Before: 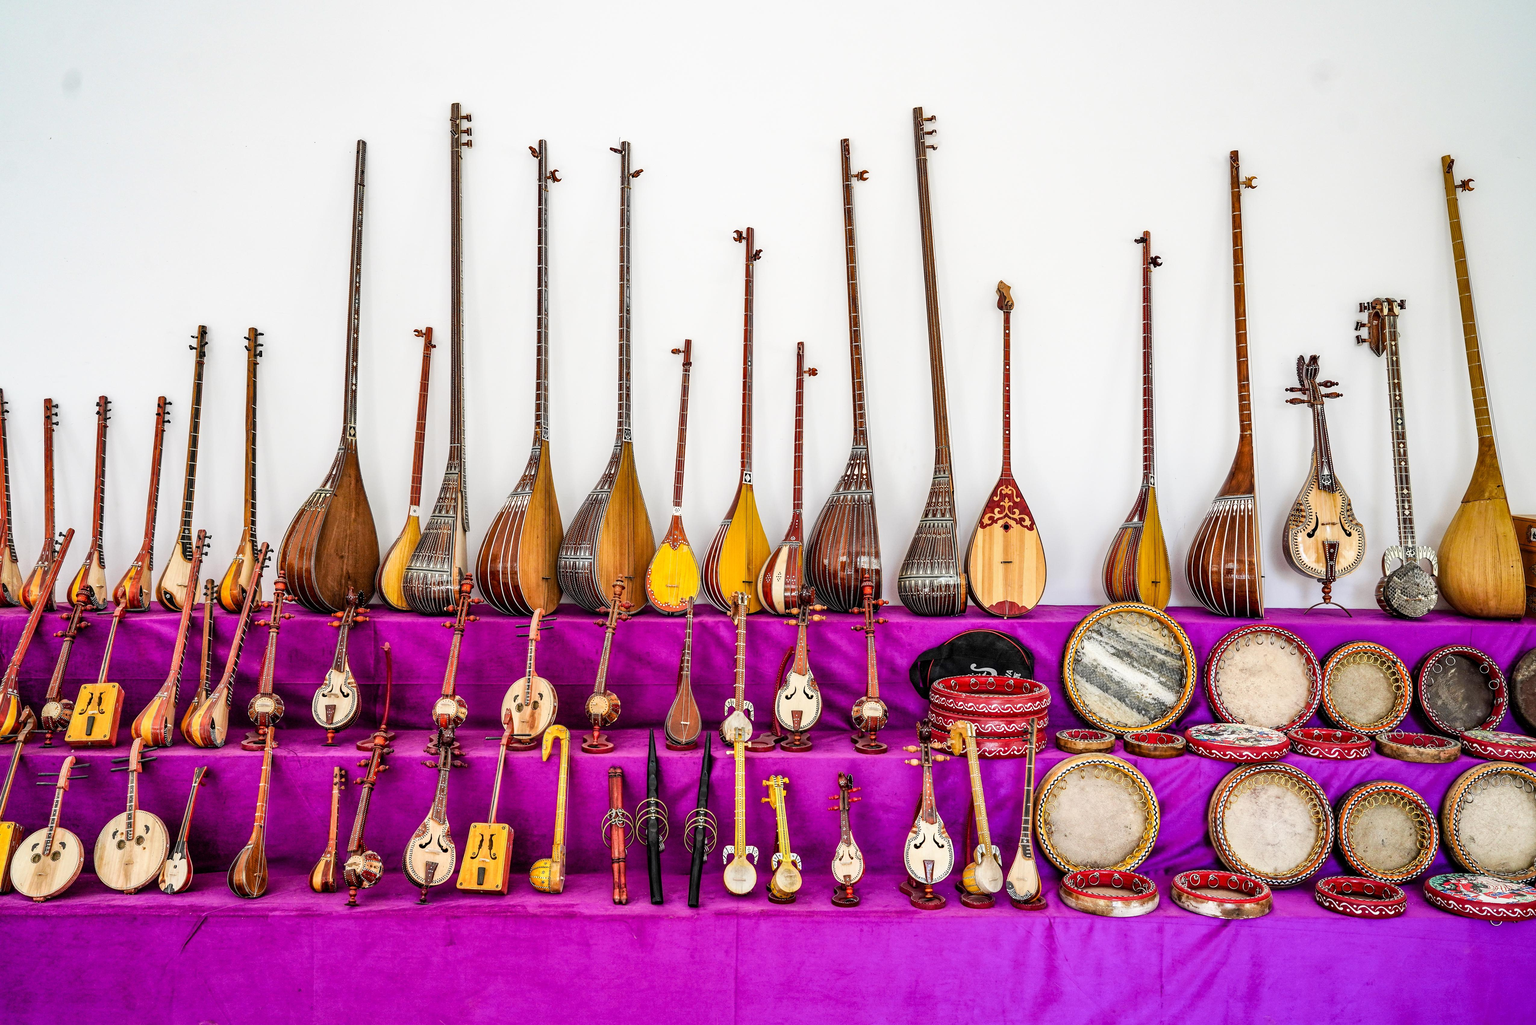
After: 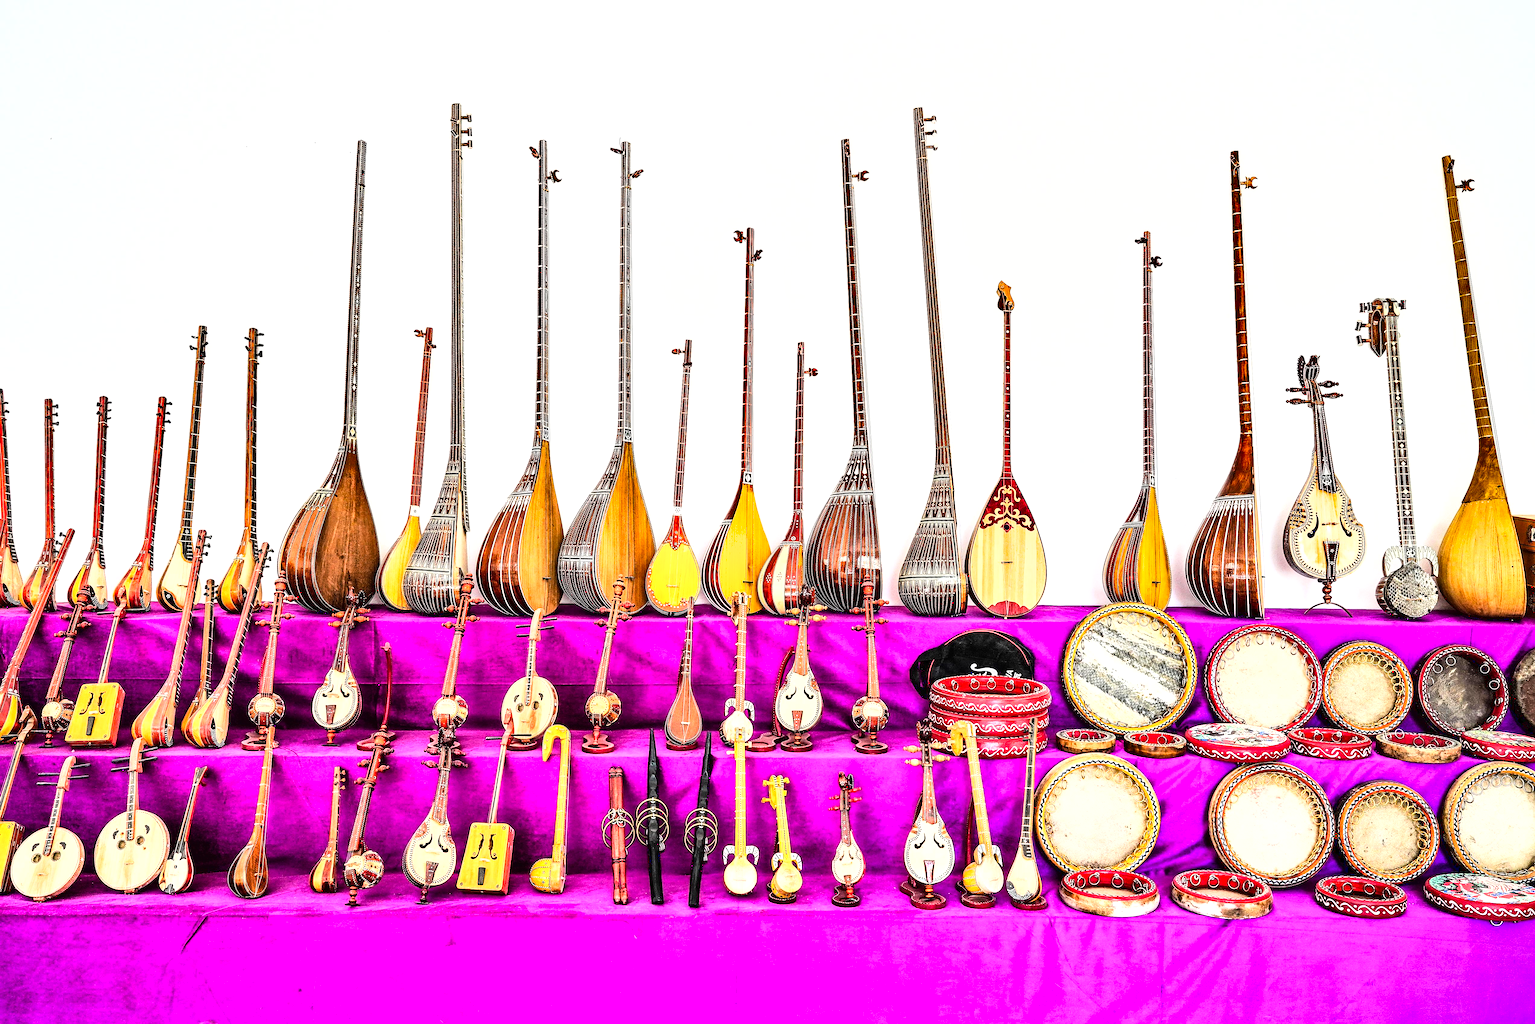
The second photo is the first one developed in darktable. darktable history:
sharpen: on, module defaults
base curve: curves: ch0 [(0, 0.003) (0.001, 0.002) (0.006, 0.004) (0.02, 0.022) (0.048, 0.086) (0.094, 0.234) (0.162, 0.431) (0.258, 0.629) (0.385, 0.8) (0.548, 0.918) (0.751, 0.988) (1, 1)]
levels: black 0.034%, levels [0, 0.476, 0.951]
shadows and highlights: shadows 24.81, highlights -48.35, soften with gaussian
